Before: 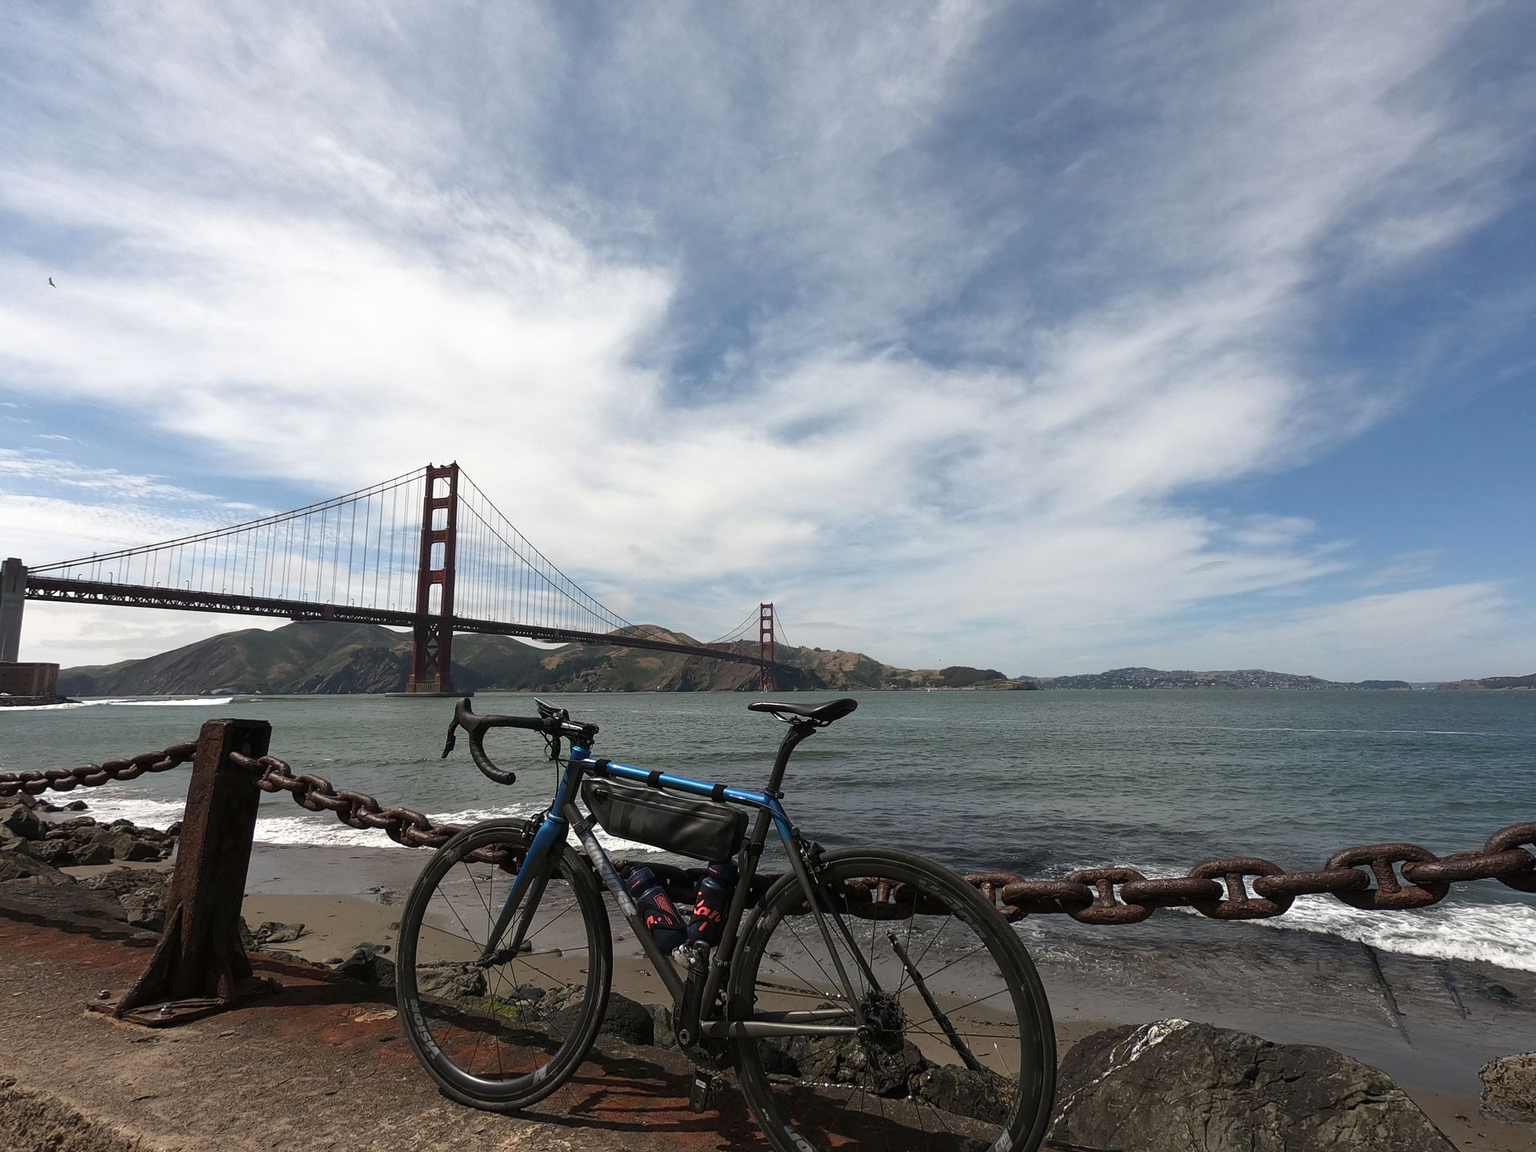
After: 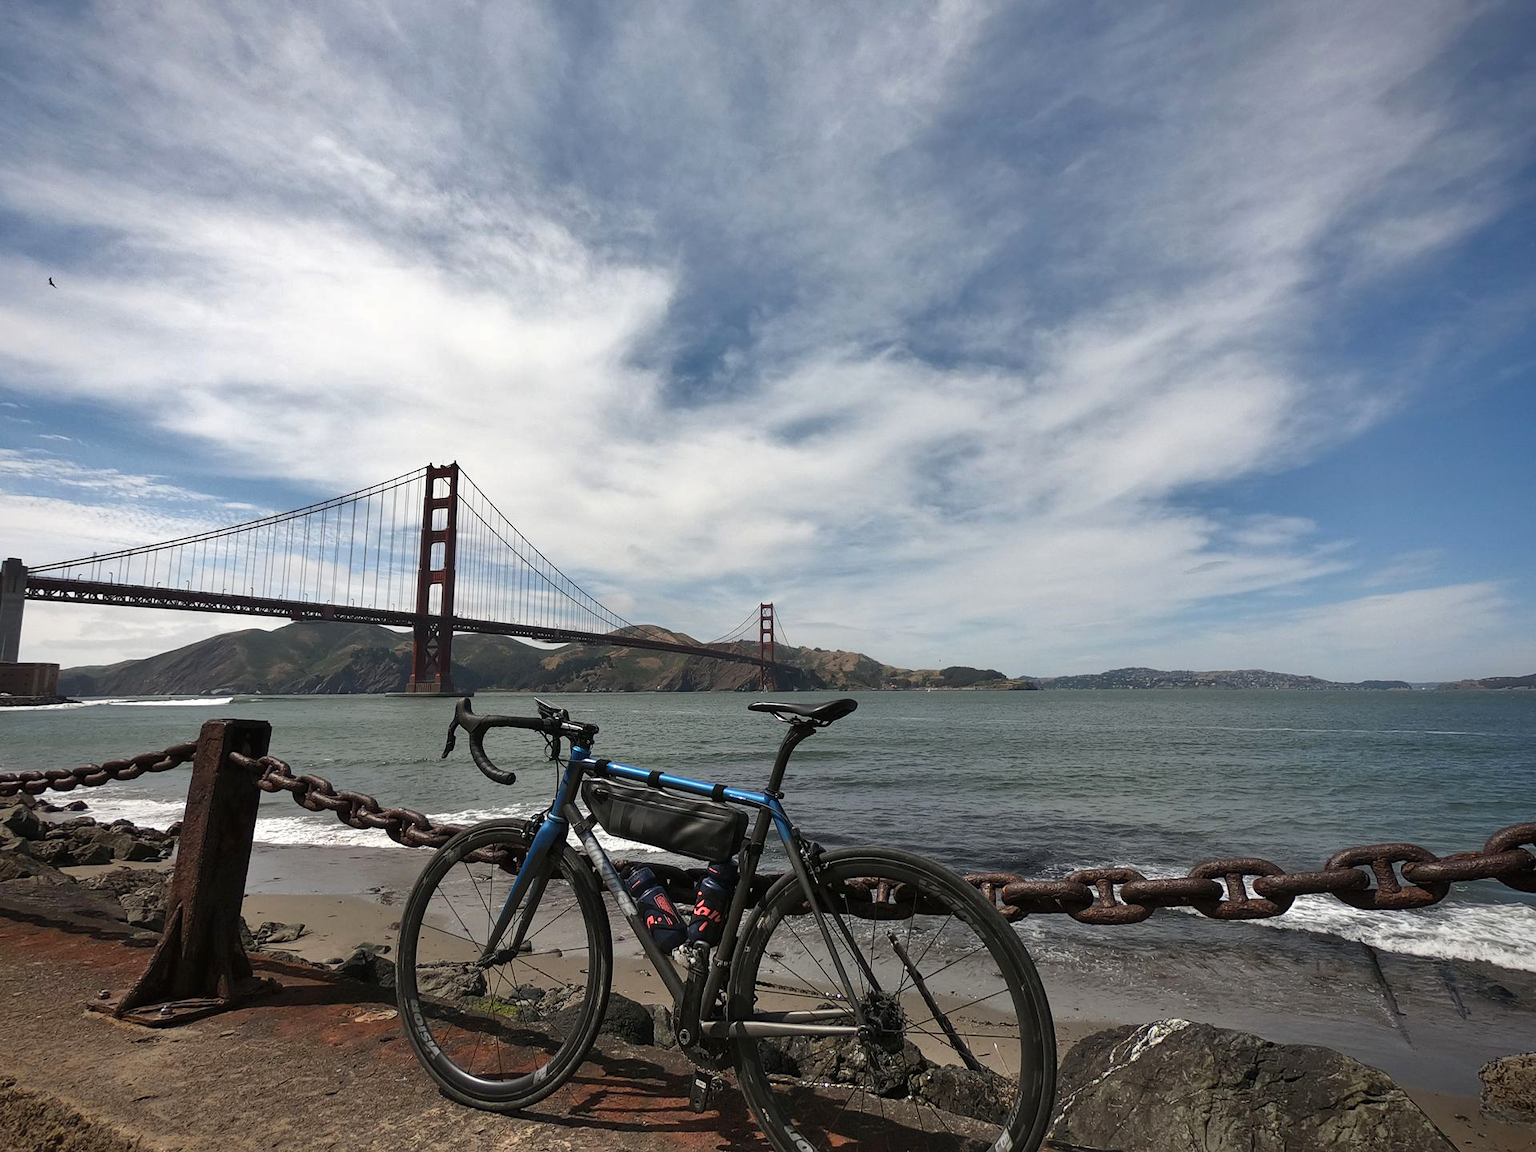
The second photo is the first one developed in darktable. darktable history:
shadows and highlights: soften with gaussian
vignetting: saturation 0.381
color calibration: gray › normalize channels true, illuminant same as pipeline (D50), adaptation XYZ, x 0.345, y 0.358, temperature 5016.25 K, gamut compression 0.022
